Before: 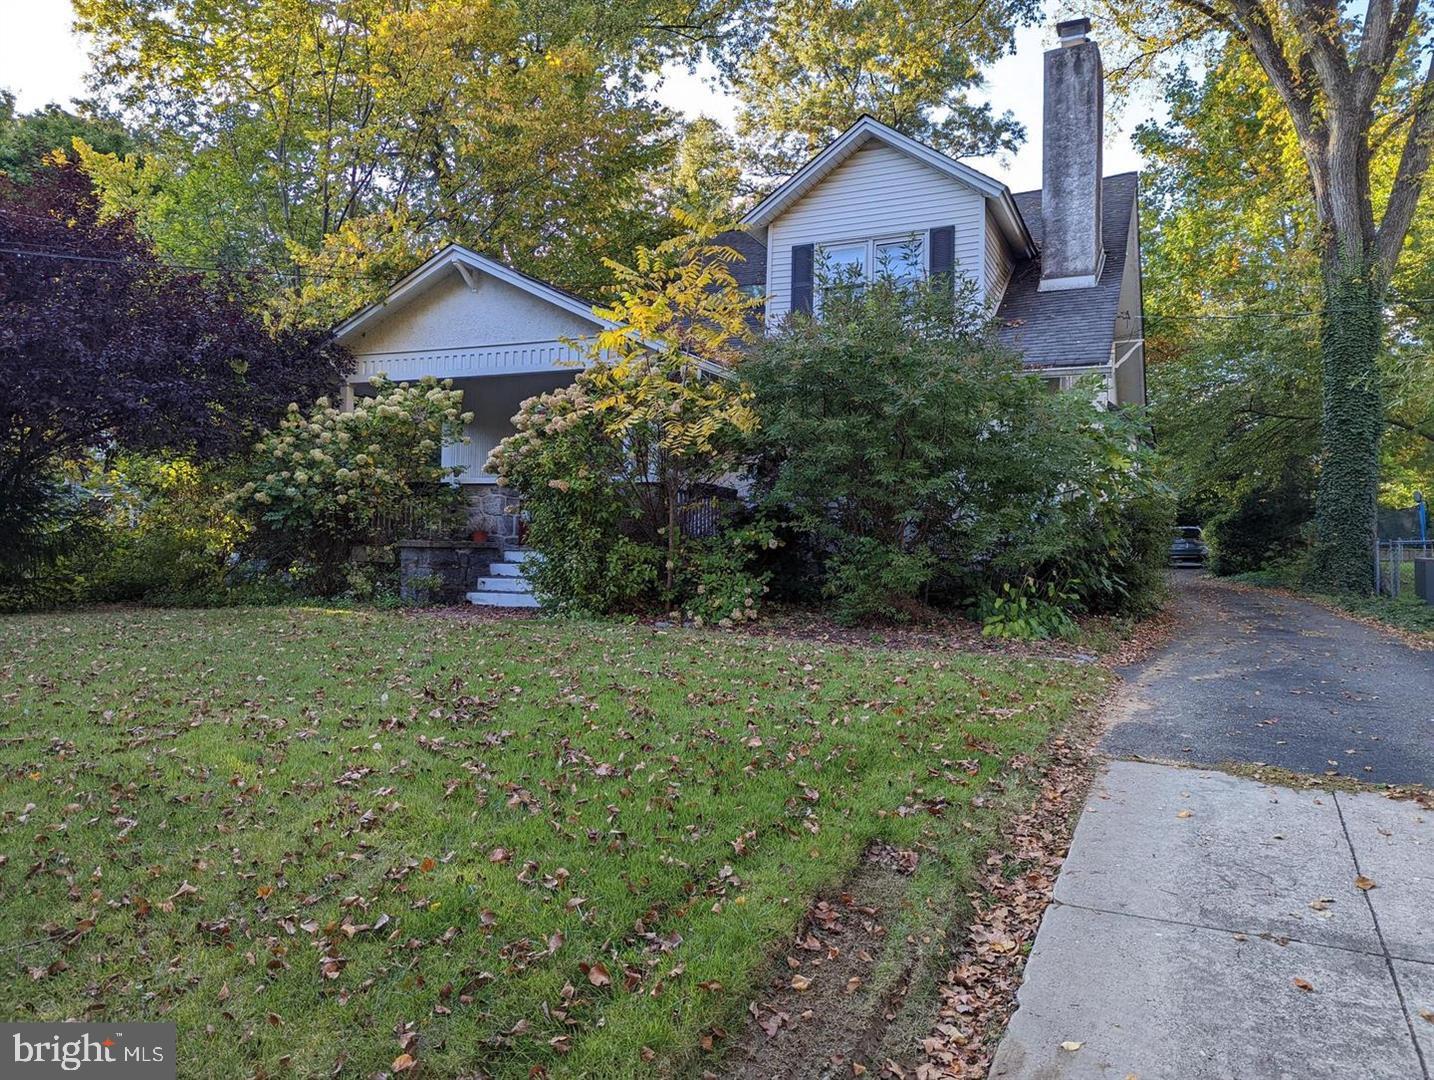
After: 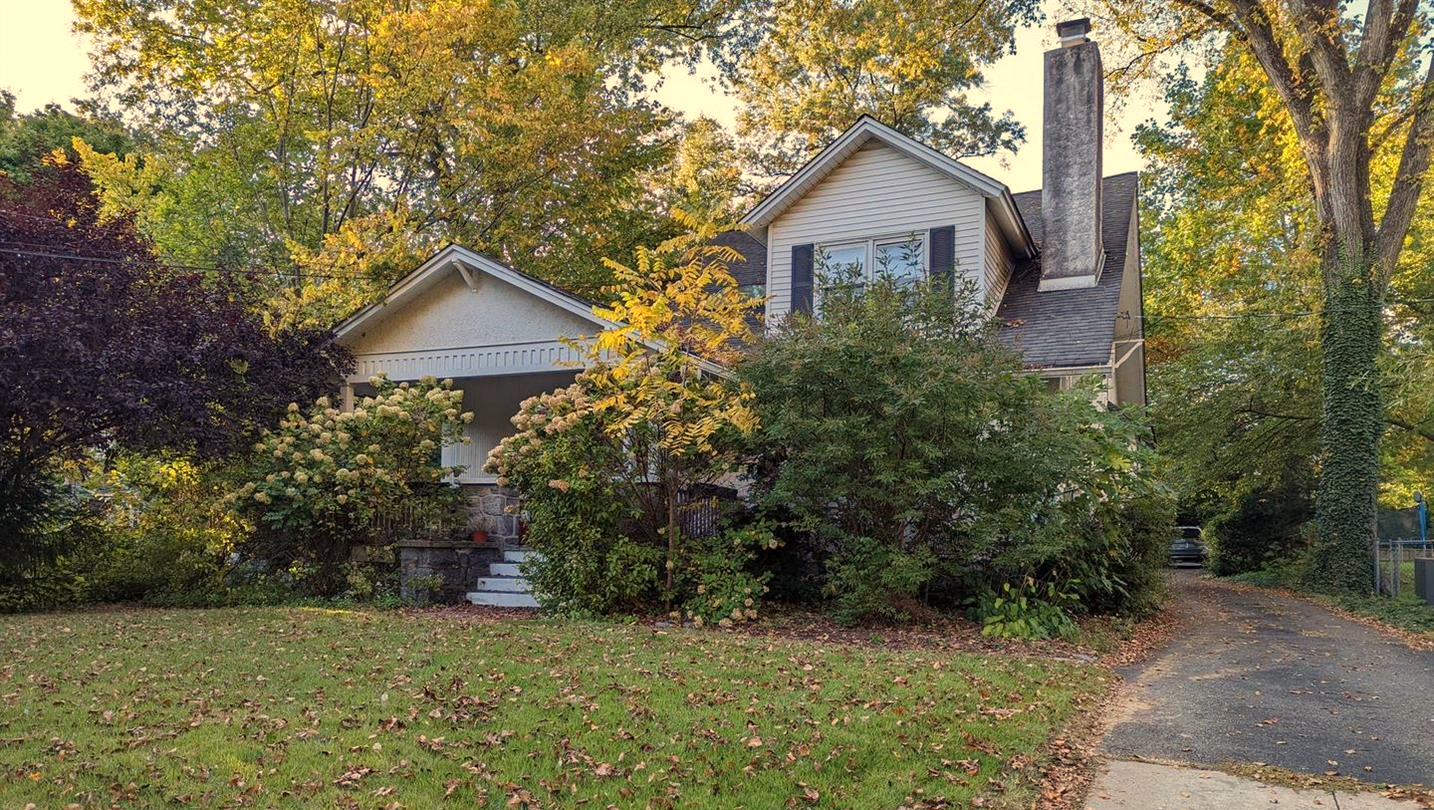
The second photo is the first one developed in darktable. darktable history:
crop: bottom 24.988%
white balance: red 1.123, blue 0.83
